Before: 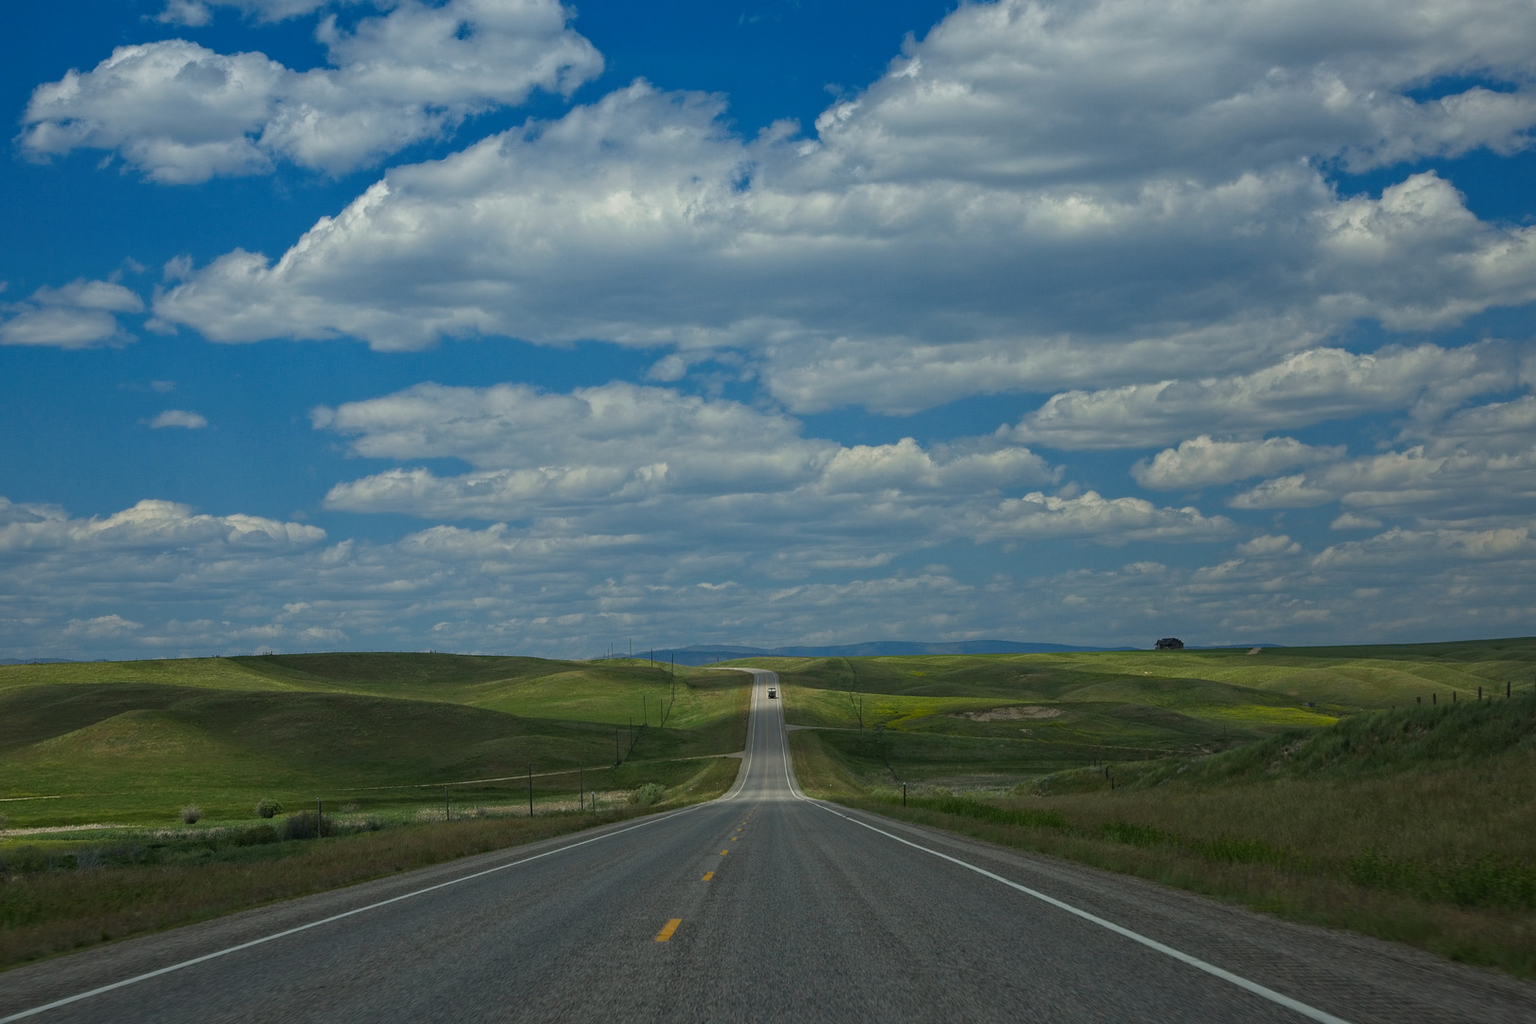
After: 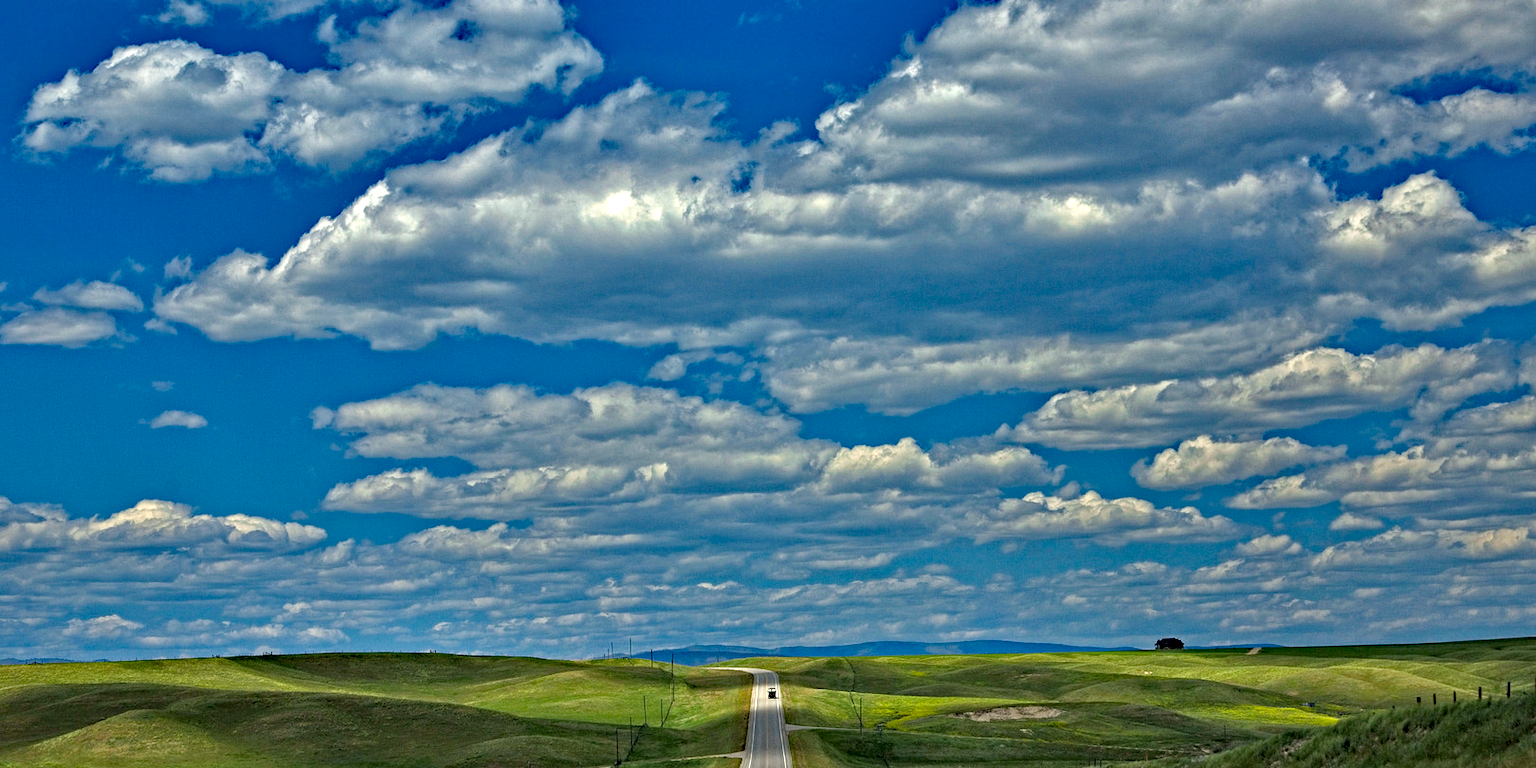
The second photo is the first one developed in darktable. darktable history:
contrast equalizer: octaves 7, y [[0.6 ×6], [0.55 ×6], [0 ×6], [0 ×6], [0 ×6]]
haze removal: strength 0.528, distance 0.924, compatibility mode true, adaptive false
crop: bottom 24.987%
tone equalizer: -7 EV 0.156 EV, -6 EV 0.567 EV, -5 EV 1.18 EV, -4 EV 1.32 EV, -3 EV 1.18 EV, -2 EV 0.6 EV, -1 EV 0.168 EV
